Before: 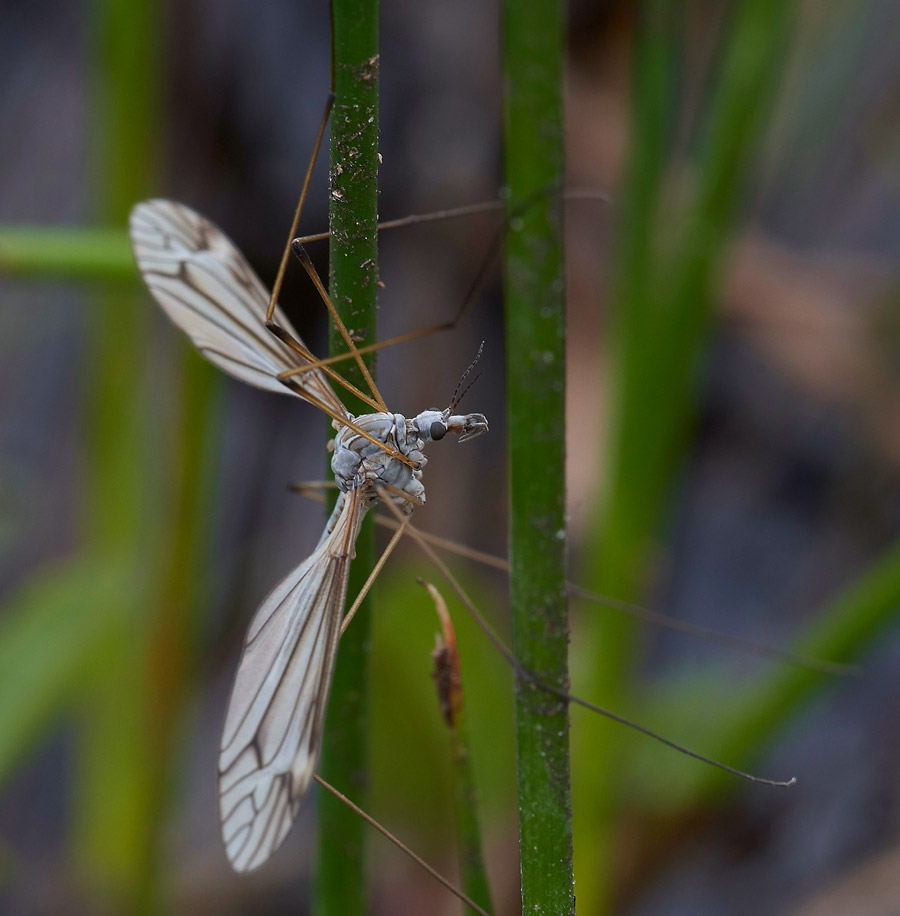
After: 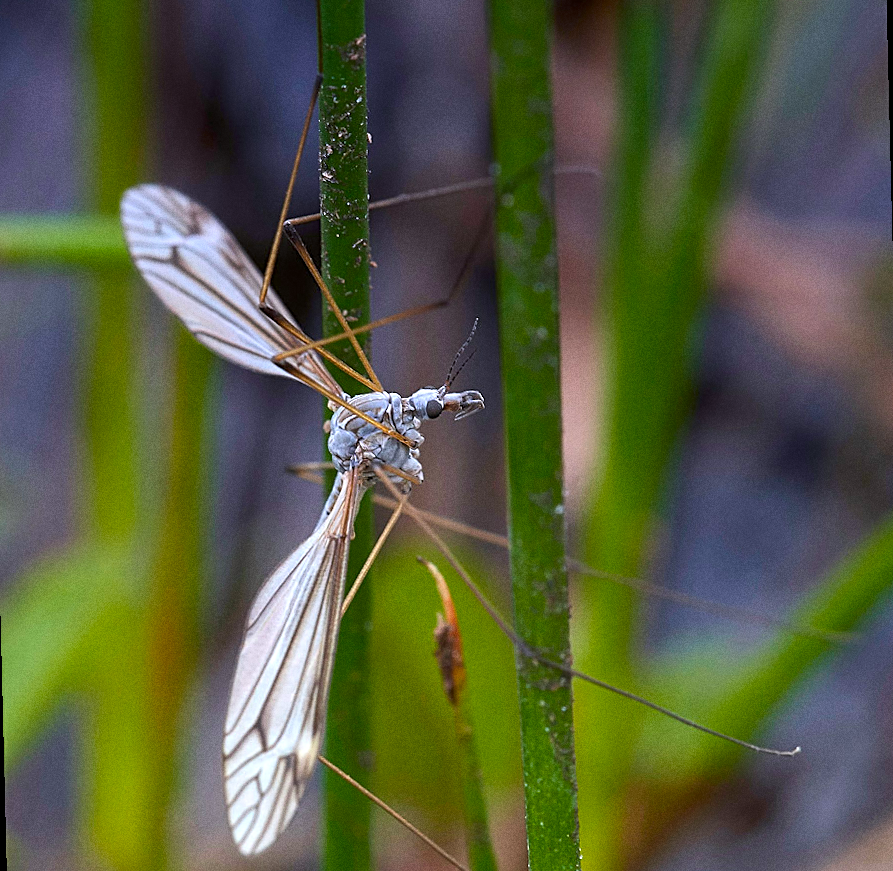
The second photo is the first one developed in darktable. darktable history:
local contrast: highlights 100%, shadows 100%, detail 120%, midtone range 0.2
graduated density: hue 238.83°, saturation 50%
grain: on, module defaults
color balance: mode lift, gamma, gain (sRGB)
color balance rgb: perceptual saturation grading › global saturation 25%, global vibrance 10%
sharpen: on, module defaults
exposure: black level correction 0, exposure 1 EV, compensate highlight preservation false
rotate and perspective: rotation -1.42°, crop left 0.016, crop right 0.984, crop top 0.035, crop bottom 0.965
